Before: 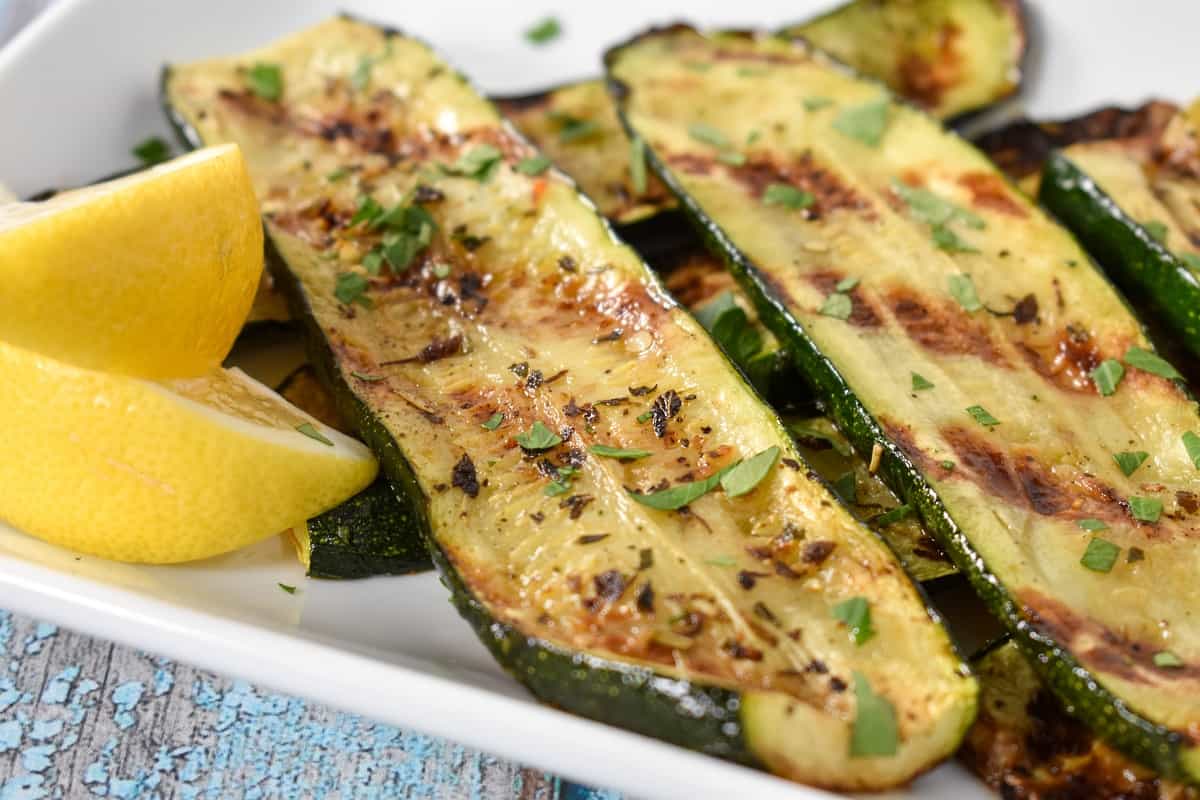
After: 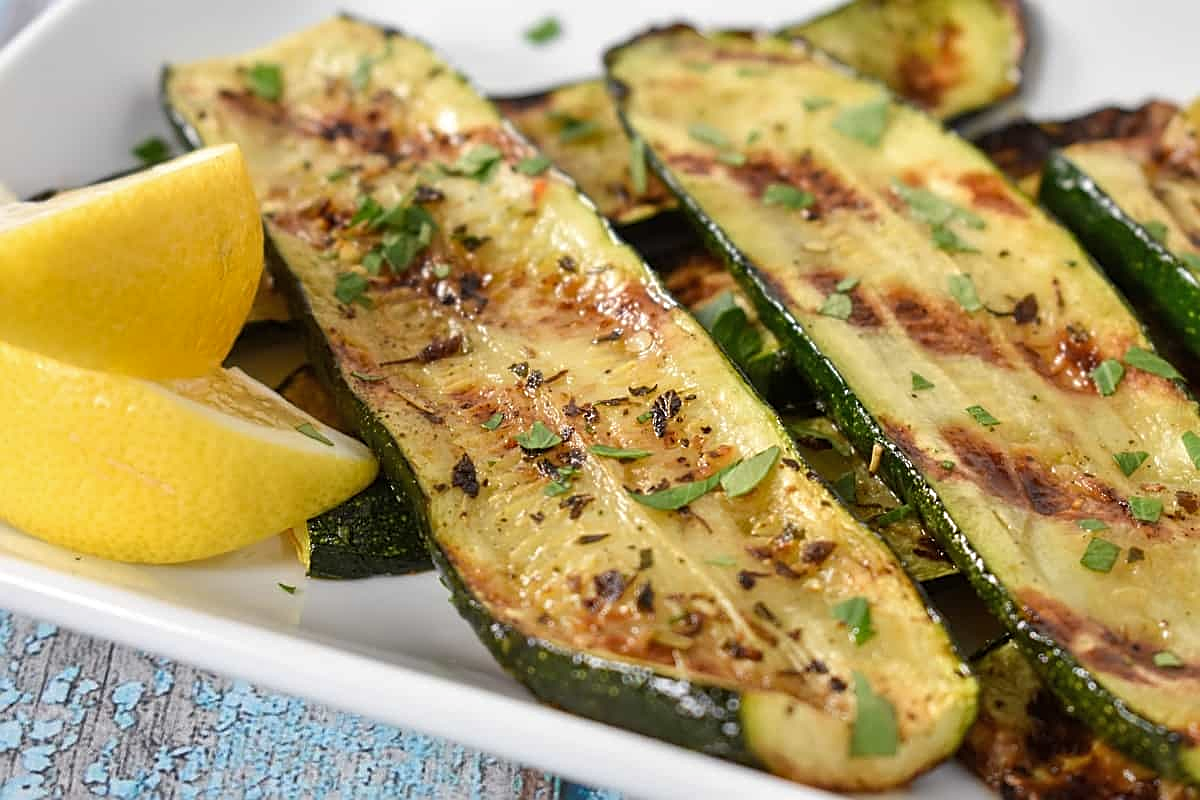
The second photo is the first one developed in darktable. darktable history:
shadows and highlights: shadows 25.46, highlights -25.22
sharpen: on, module defaults
